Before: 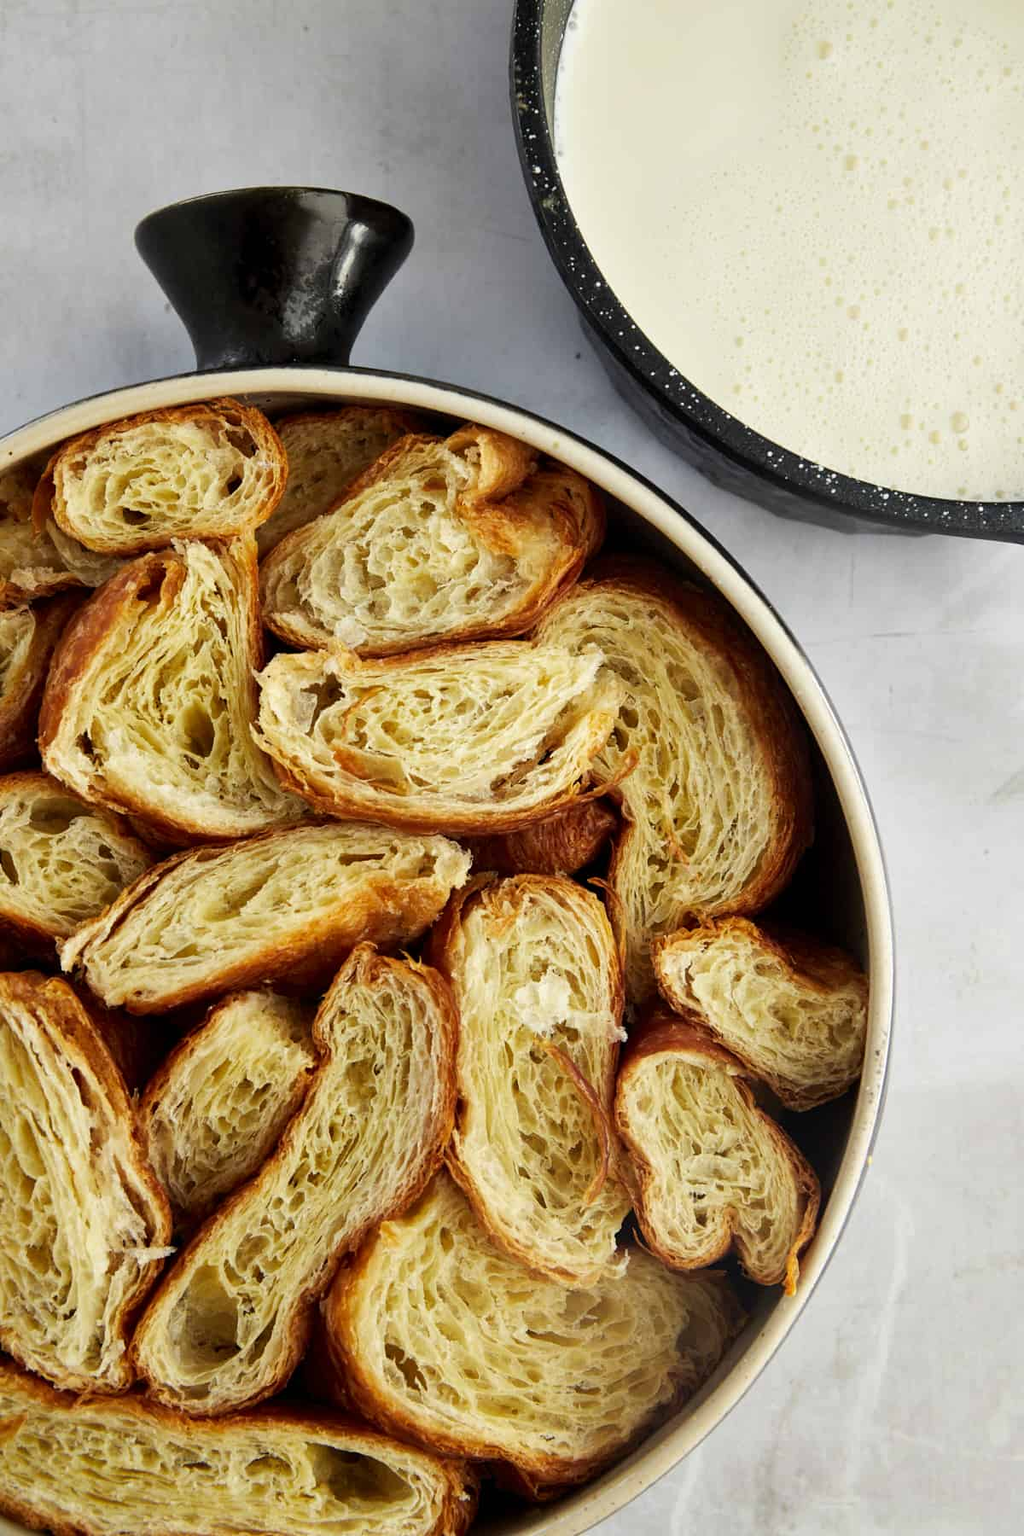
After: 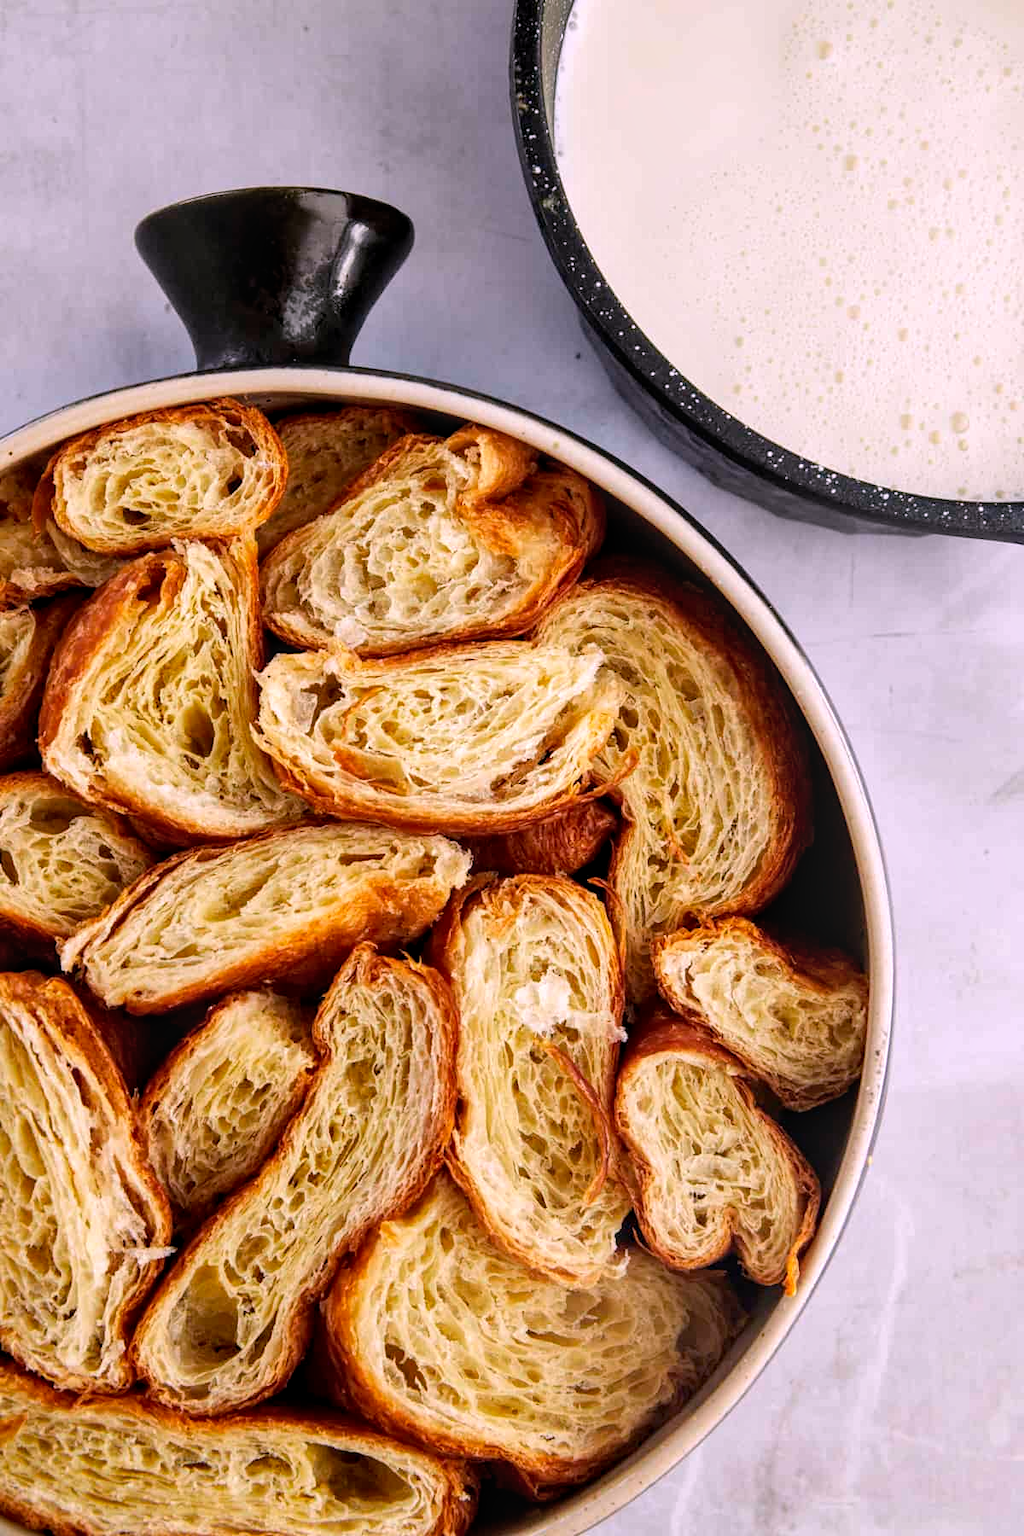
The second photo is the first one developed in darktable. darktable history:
local contrast: on, module defaults
white balance: red 1.066, blue 1.119
